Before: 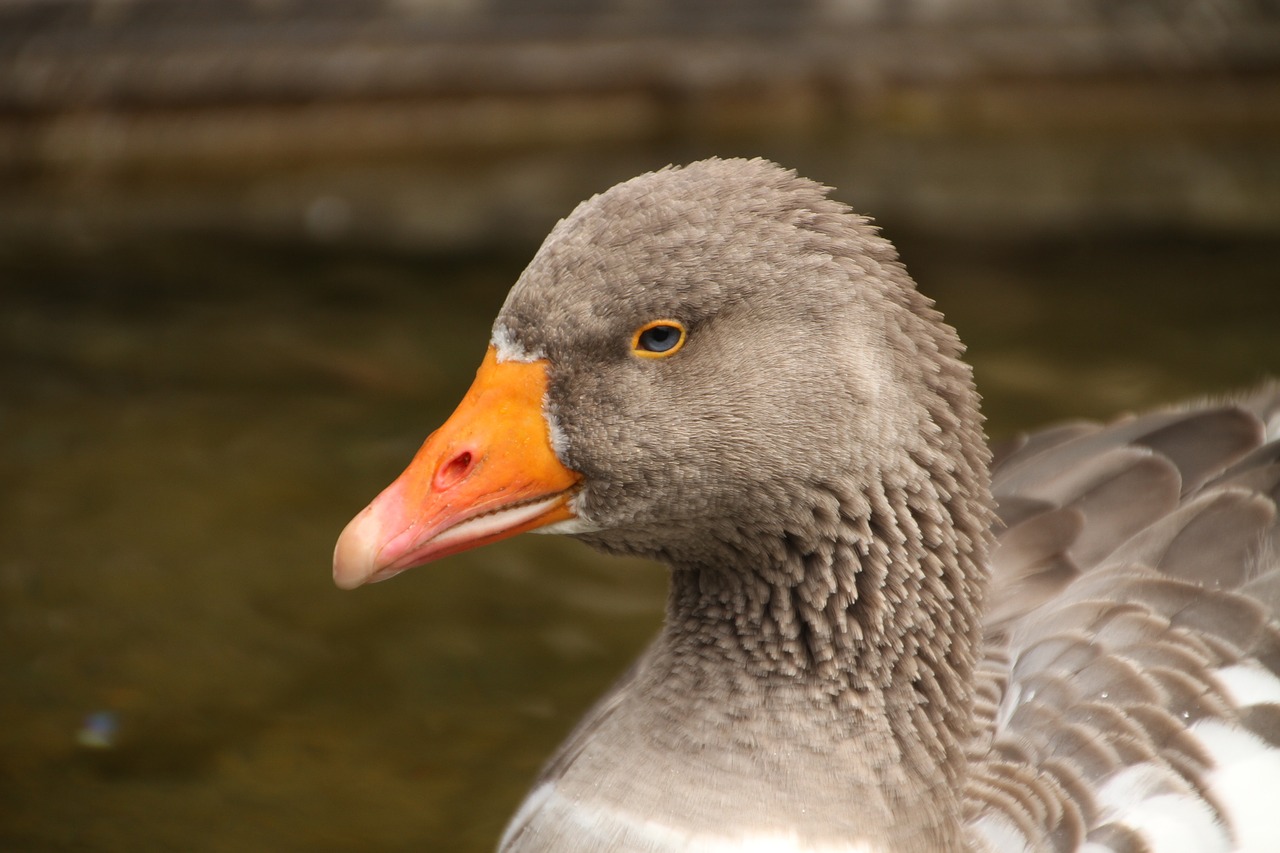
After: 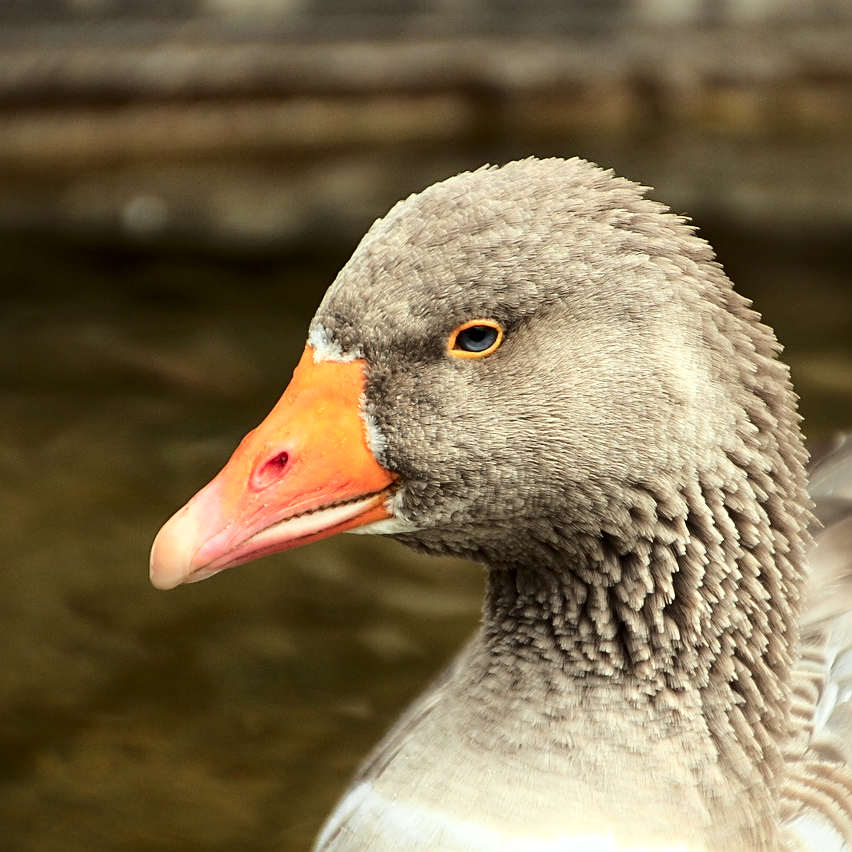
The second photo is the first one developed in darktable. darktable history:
color zones: curves: ch1 [(0.29, 0.492) (0.373, 0.185) (0.509, 0.481)]; ch2 [(0.25, 0.462) (0.749, 0.457)]
sharpen: on, module defaults
base curve: curves: ch0 [(0, 0) (0.028, 0.03) (0.121, 0.232) (0.46, 0.748) (0.859, 0.968) (1, 1)], preserve colors average RGB
local contrast: mode bilateral grid, contrast 21, coarseness 100, detail 150%, midtone range 0.2
shadows and highlights: radius 91.75, shadows -13.73, white point adjustment 0.252, highlights 30.96, compress 48.32%, highlights color adjustment 89.71%, soften with gaussian
color correction: highlights a* -8.61, highlights b* 3.22
exposure: black level correction 0.001, exposure -0.205 EV, compensate highlight preservation false
crop and rotate: left 14.304%, right 19.083%
